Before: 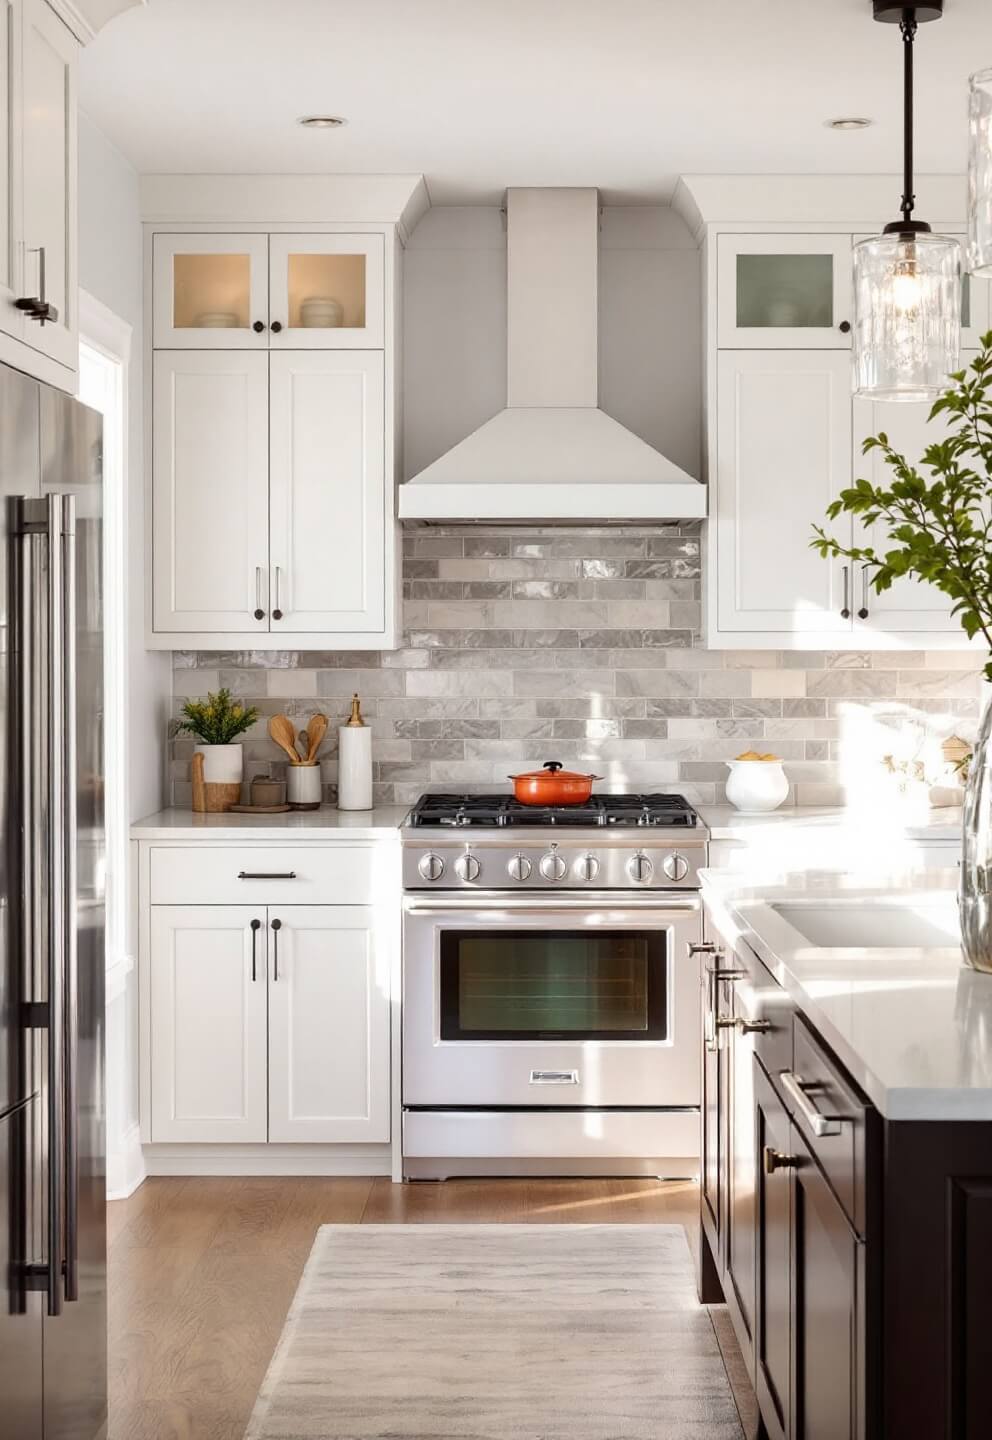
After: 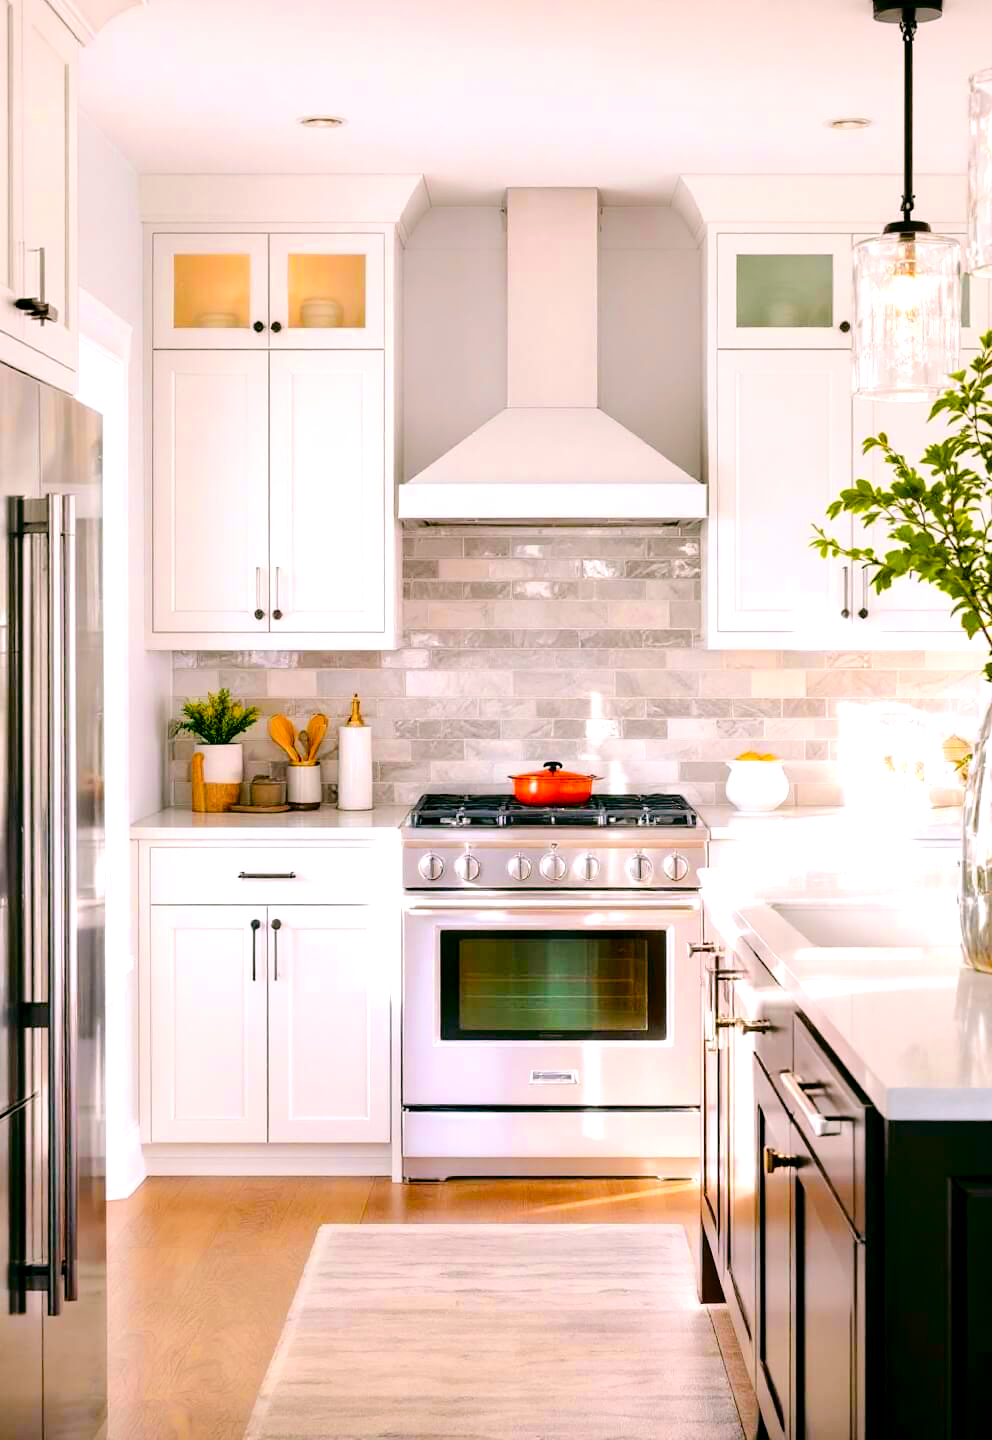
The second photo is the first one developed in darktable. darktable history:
tone curve: curves: ch0 [(0, 0) (0.003, 0.001) (0.011, 0.008) (0.025, 0.015) (0.044, 0.025) (0.069, 0.037) (0.1, 0.056) (0.136, 0.091) (0.177, 0.157) (0.224, 0.231) (0.277, 0.319) (0.335, 0.4) (0.399, 0.493) (0.468, 0.571) (0.543, 0.645) (0.623, 0.706) (0.709, 0.77) (0.801, 0.838) (0.898, 0.918) (1, 1)], color space Lab, independent channels, preserve colors none
exposure: exposure 0.505 EV, compensate highlight preservation false
color zones: curves: ch0 [(0.068, 0.464) (0.25, 0.5) (0.48, 0.508) (0.75, 0.536) (0.886, 0.476) (0.967, 0.456)]; ch1 [(0.066, 0.456) (0.25, 0.5) (0.616, 0.508) (0.746, 0.56) (0.934, 0.444)]
contrast brightness saturation: brightness -0.016, saturation 0.358
color balance rgb: highlights gain › chroma 1.45%, highlights gain › hue 306.91°, global offset › luminance -0.346%, global offset › chroma 0.11%, global offset › hue 163.61°, perceptual saturation grading › global saturation 20%, perceptual saturation grading › highlights 3.385%, perceptual saturation grading › shadows 49.344%, global vibrance 24.52%
